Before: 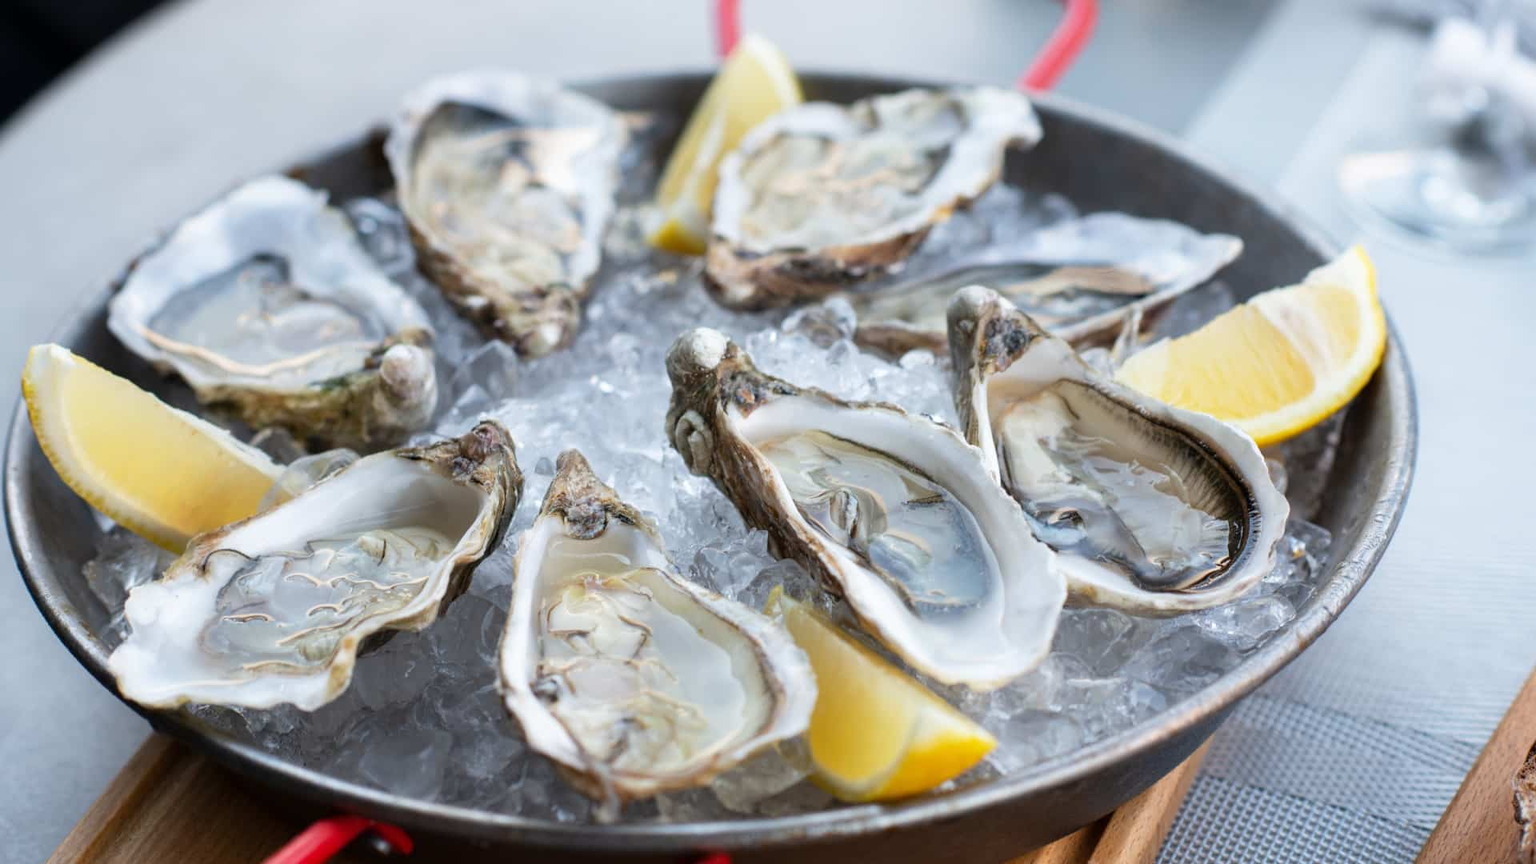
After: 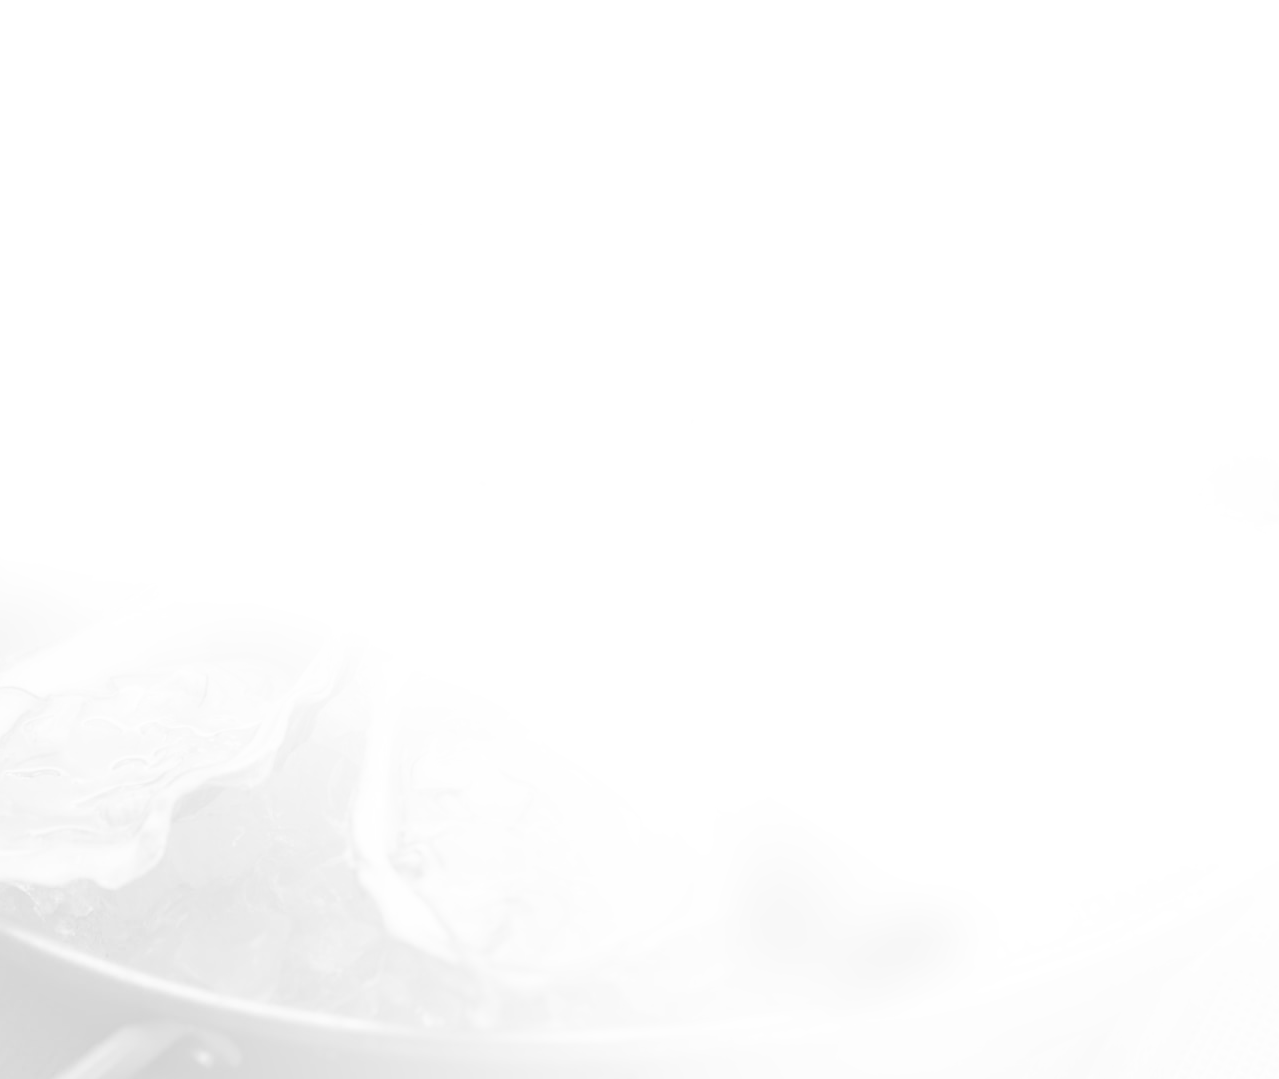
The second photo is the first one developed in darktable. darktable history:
contrast brightness saturation: contrast 0.04, saturation 0.16
crop and rotate: left 14.292%, right 19.041%
local contrast: on, module defaults
bloom: size 70%, threshold 25%, strength 70%
monochrome: on, module defaults
tone equalizer: -7 EV 0.18 EV, -6 EV 0.12 EV, -5 EV 0.08 EV, -4 EV 0.04 EV, -2 EV -0.02 EV, -1 EV -0.04 EV, +0 EV -0.06 EV, luminance estimator HSV value / RGB max
